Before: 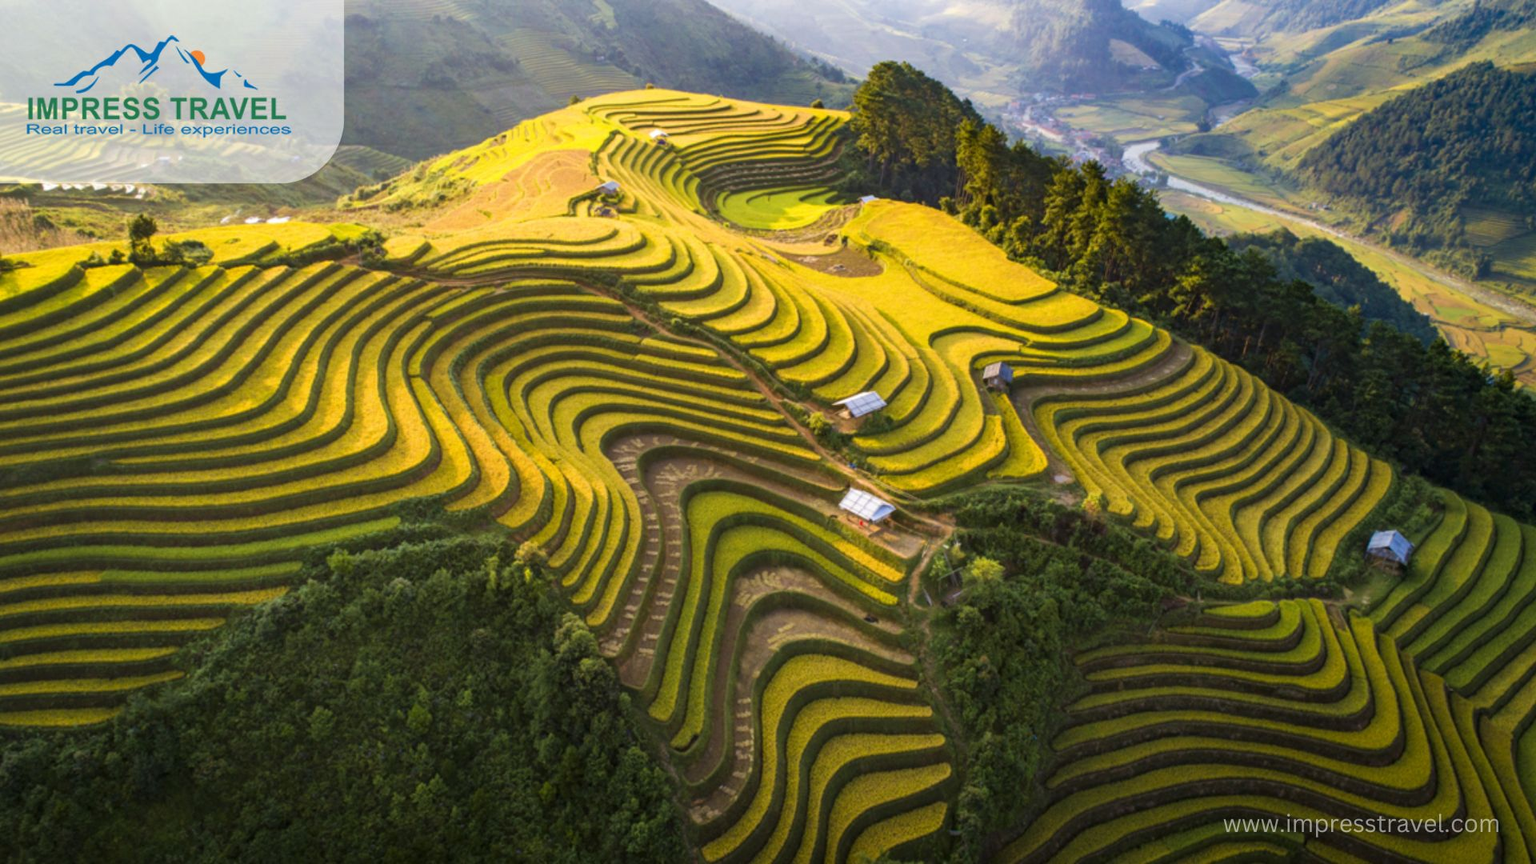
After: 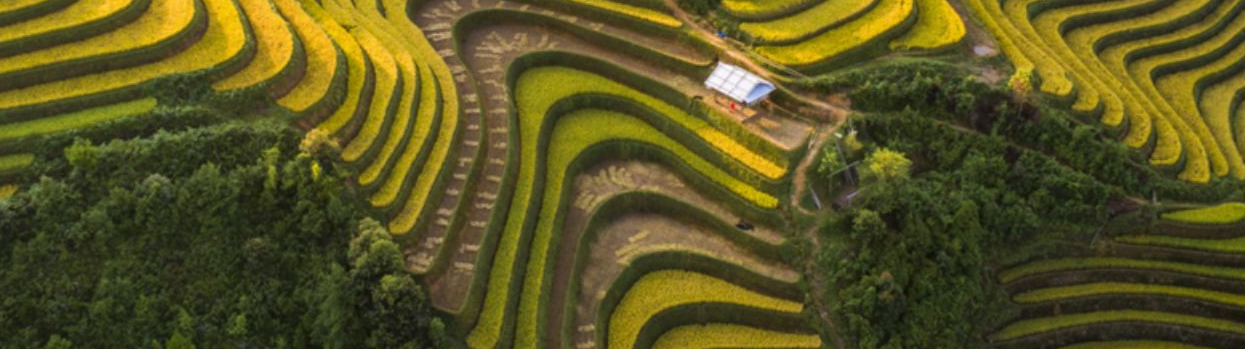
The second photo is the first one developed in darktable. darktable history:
crop: left 17.969%, top 50.805%, right 17.15%, bottom 16.828%
